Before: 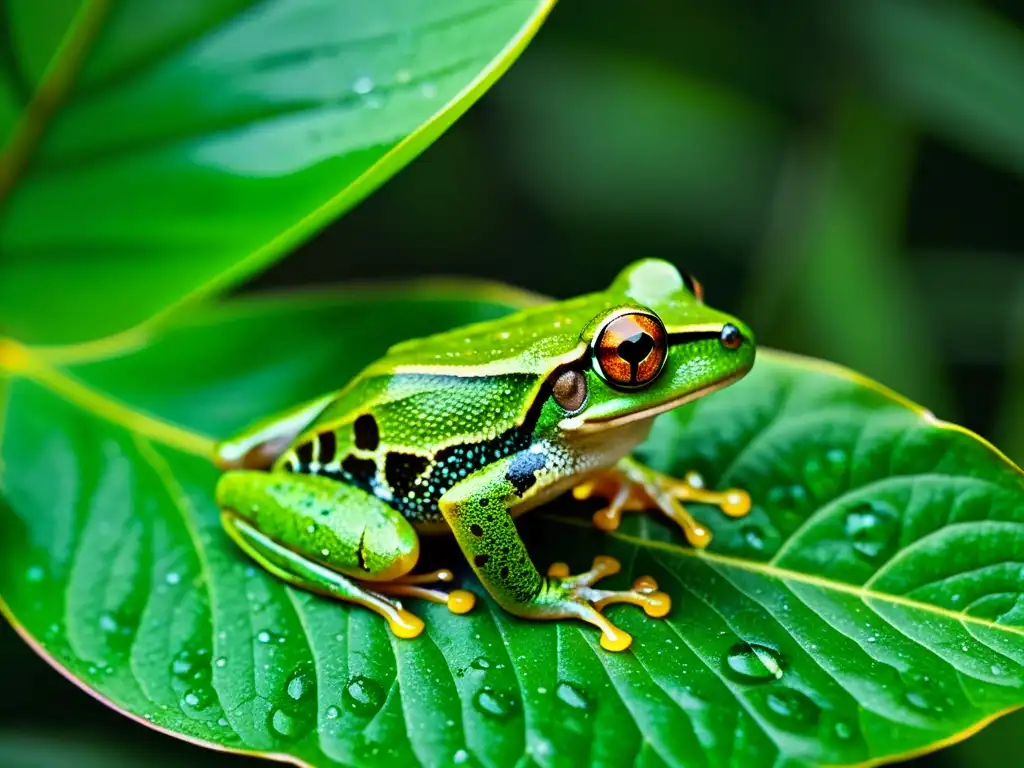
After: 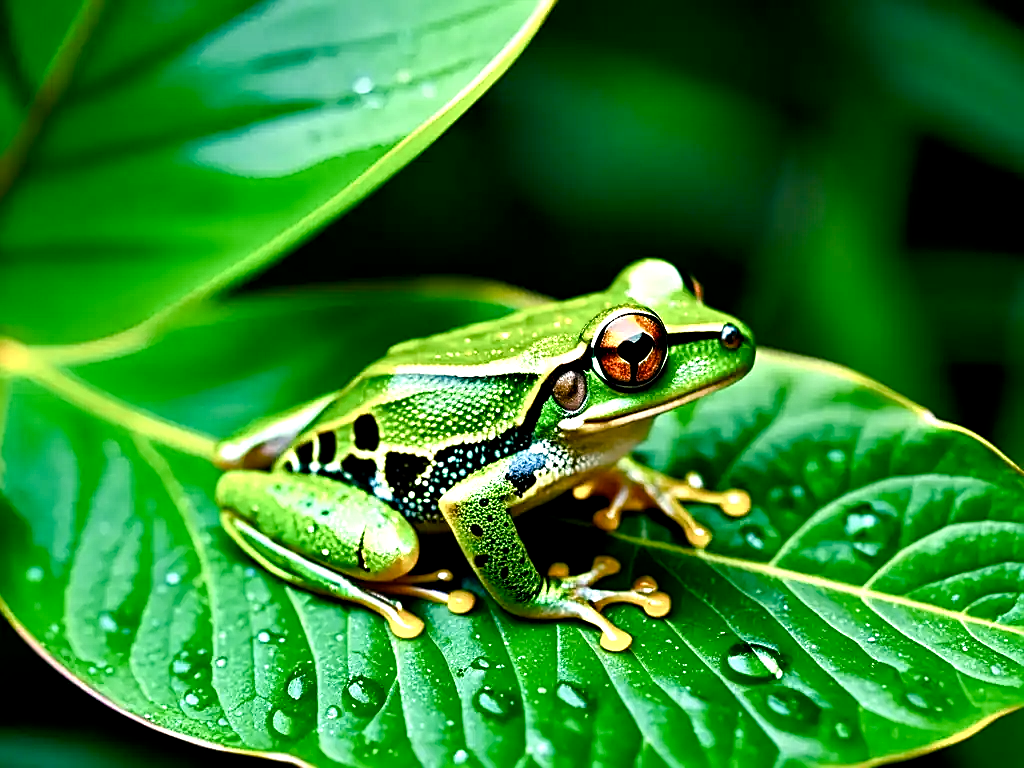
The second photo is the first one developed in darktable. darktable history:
sharpen: on, module defaults
color balance rgb: shadows lift › chroma 2.79%, shadows lift › hue 190.66°, power › hue 171.85°, highlights gain › chroma 2.16%, highlights gain › hue 75.26°, global offset › luminance -0.51%, perceptual saturation grading › highlights -33.8%, perceptual saturation grading › mid-tones 14.98%, perceptual saturation grading › shadows 48.43%, perceptual brilliance grading › highlights 15.68%, perceptual brilliance grading › mid-tones 6.62%, perceptual brilliance grading › shadows -14.98%, global vibrance 11.32%, contrast 5.05%
